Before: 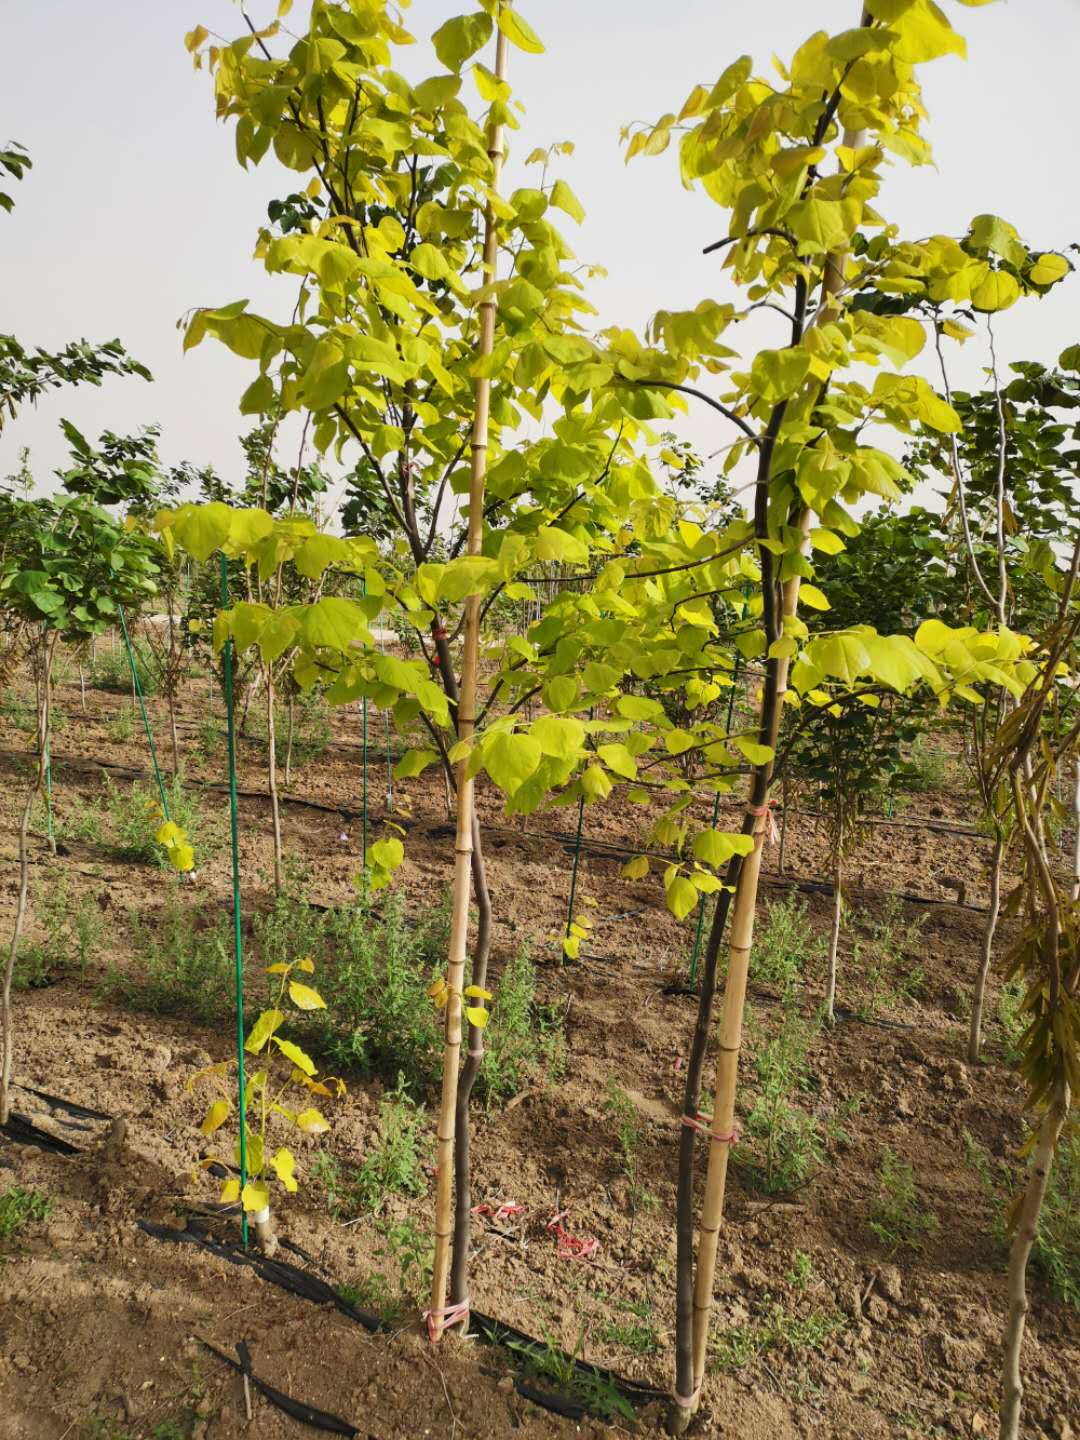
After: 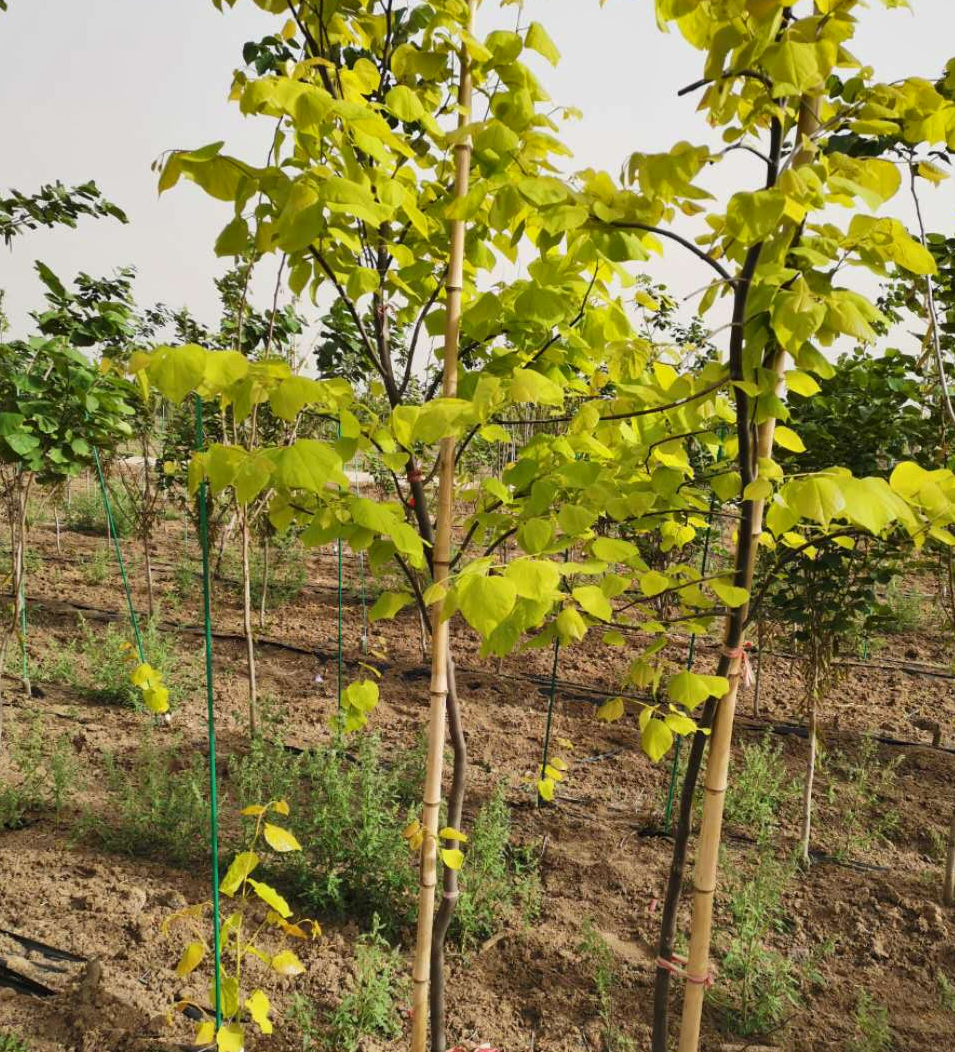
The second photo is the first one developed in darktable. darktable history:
shadows and highlights: shadows 32.23, highlights -32.19, soften with gaussian
crop and rotate: left 2.319%, top 11.004%, right 9.21%, bottom 15.873%
